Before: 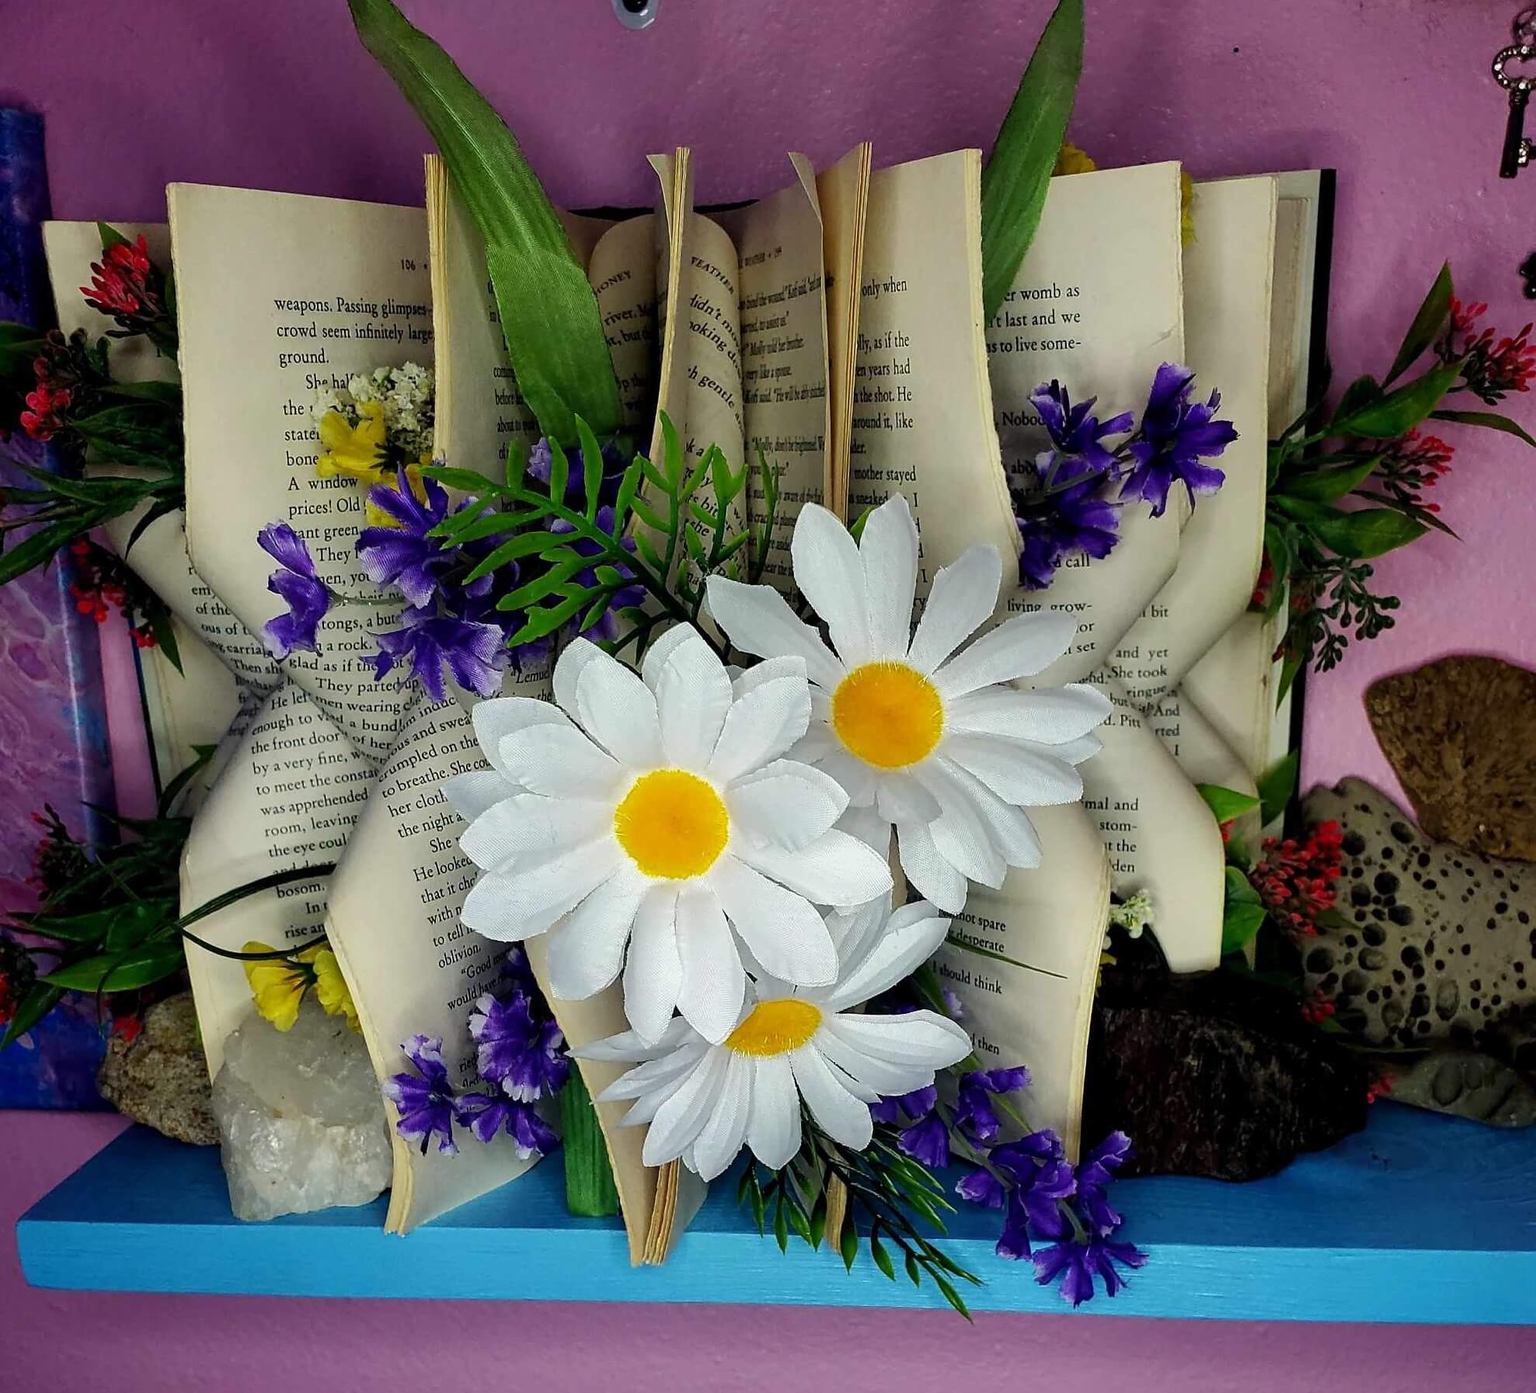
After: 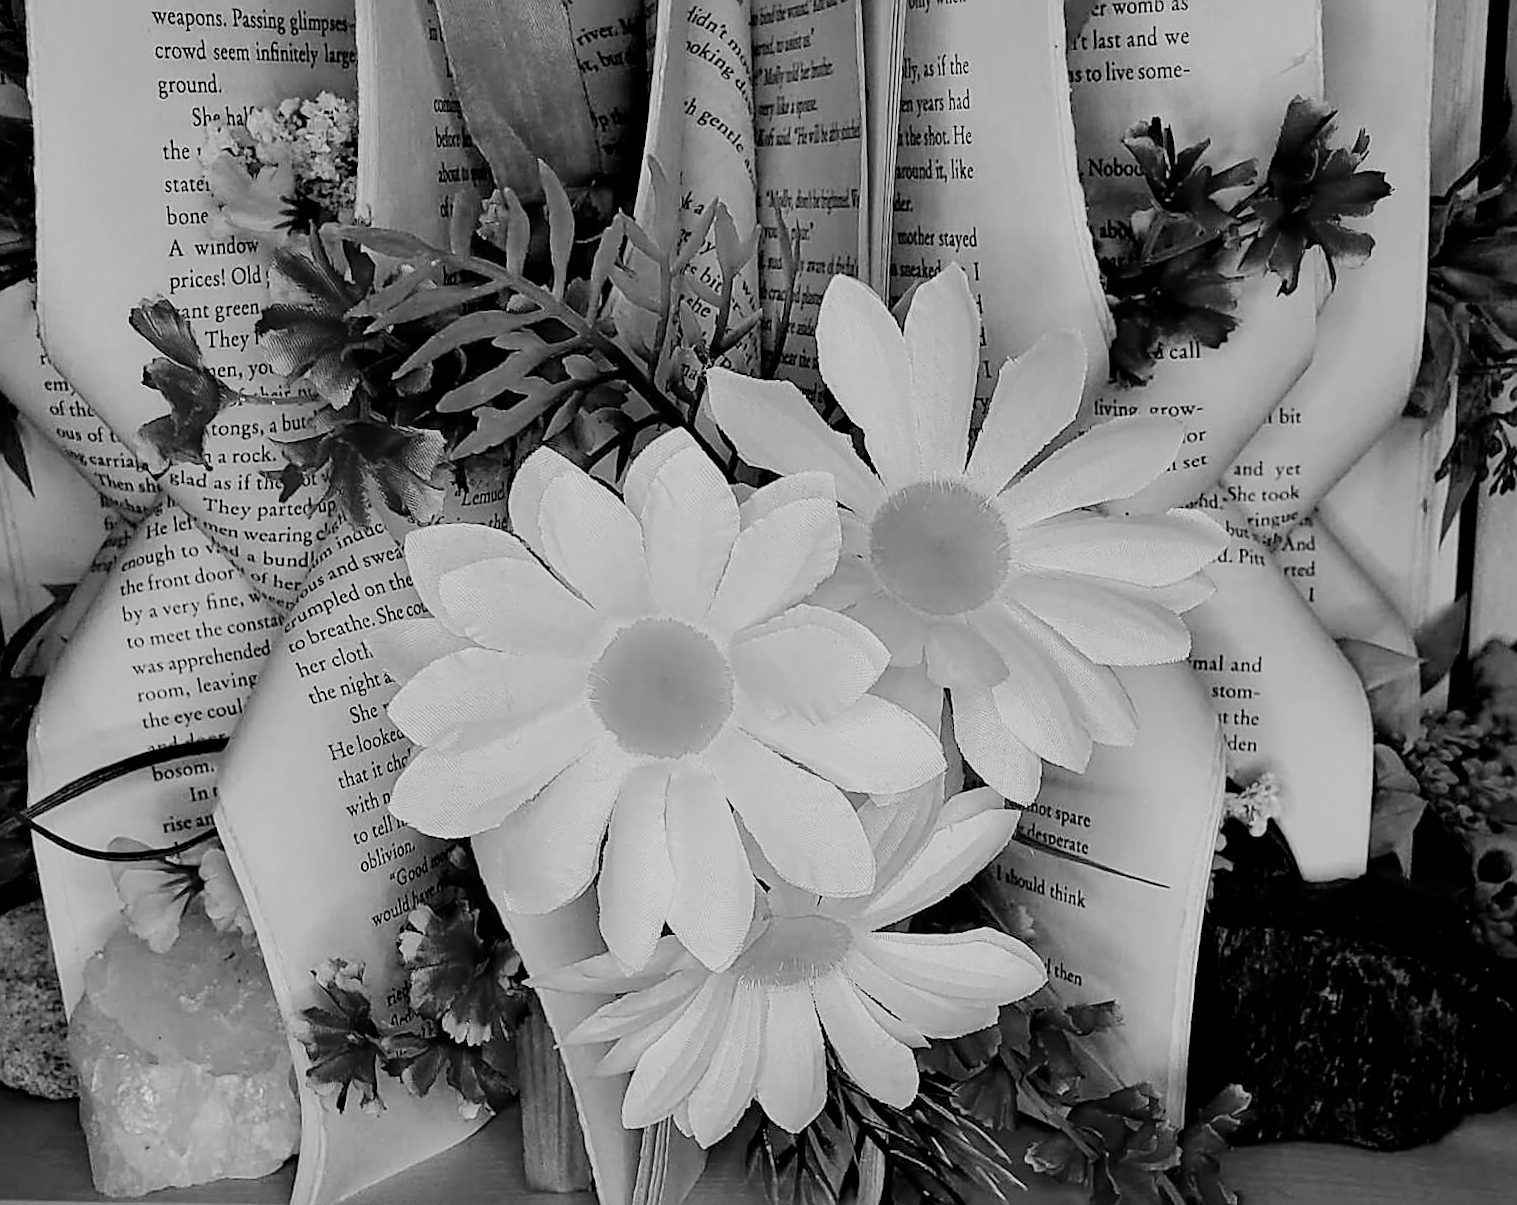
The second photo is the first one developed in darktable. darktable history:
crop and rotate: angle -3.37°, left 9.79%, top 20.73%, right 12.42%, bottom 11.82%
monochrome: size 1
filmic rgb: black relative exposure -7.48 EV, white relative exposure 4.83 EV, hardness 3.4, color science v6 (2022)
sharpen: on, module defaults
rotate and perspective: rotation -3.18°, automatic cropping off
tone equalizer: -8 EV 1 EV, -7 EV 1 EV, -6 EV 1 EV, -5 EV 1 EV, -4 EV 1 EV, -3 EV 0.75 EV, -2 EV 0.5 EV, -1 EV 0.25 EV
